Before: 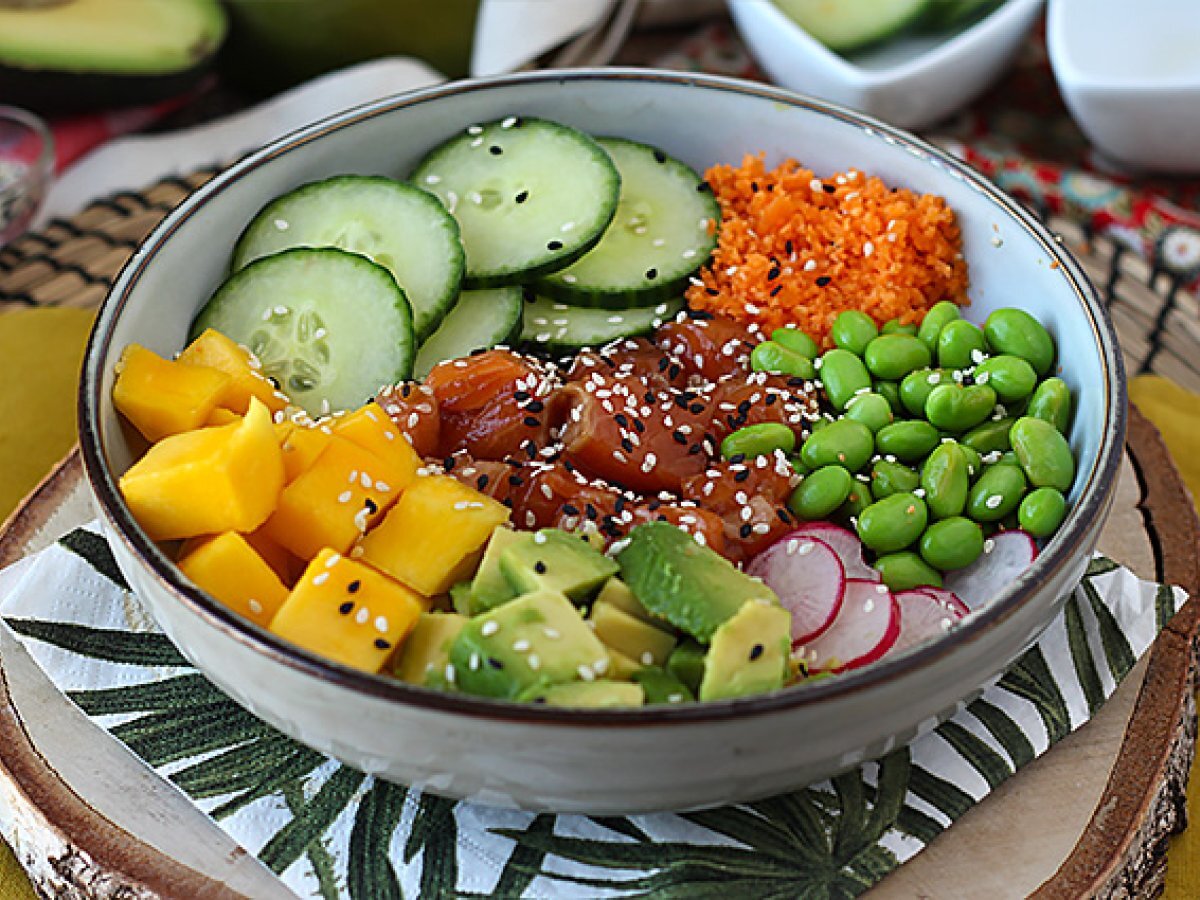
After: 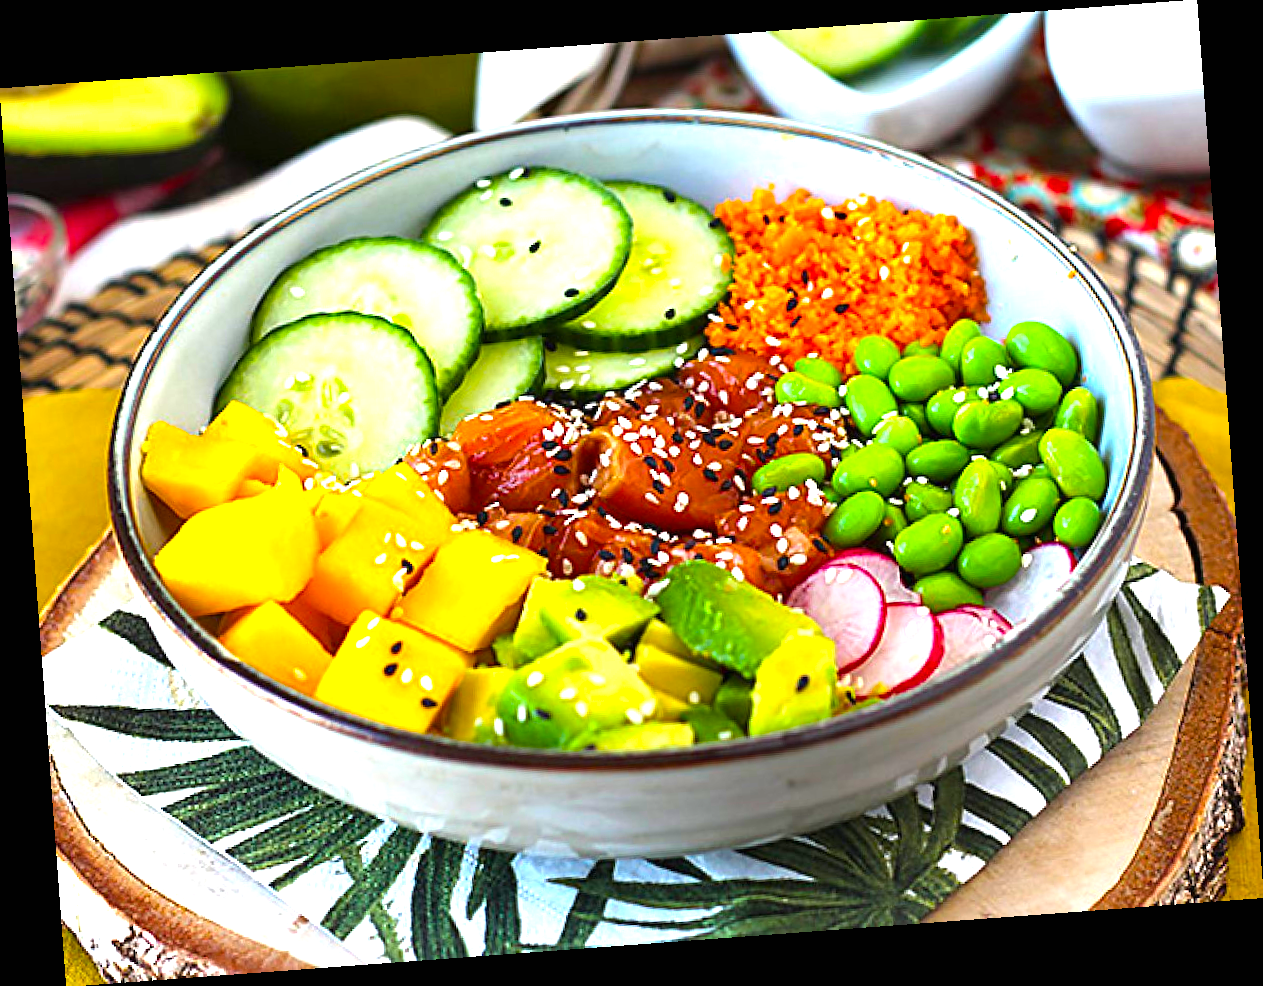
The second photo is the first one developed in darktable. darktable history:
rotate and perspective: rotation -4.25°, automatic cropping off
exposure: black level correction 0, exposure 1.2 EV, compensate highlight preservation false
color balance: contrast 6.48%, output saturation 113.3%
color balance rgb: perceptual saturation grading › global saturation 20%, global vibrance 20%
